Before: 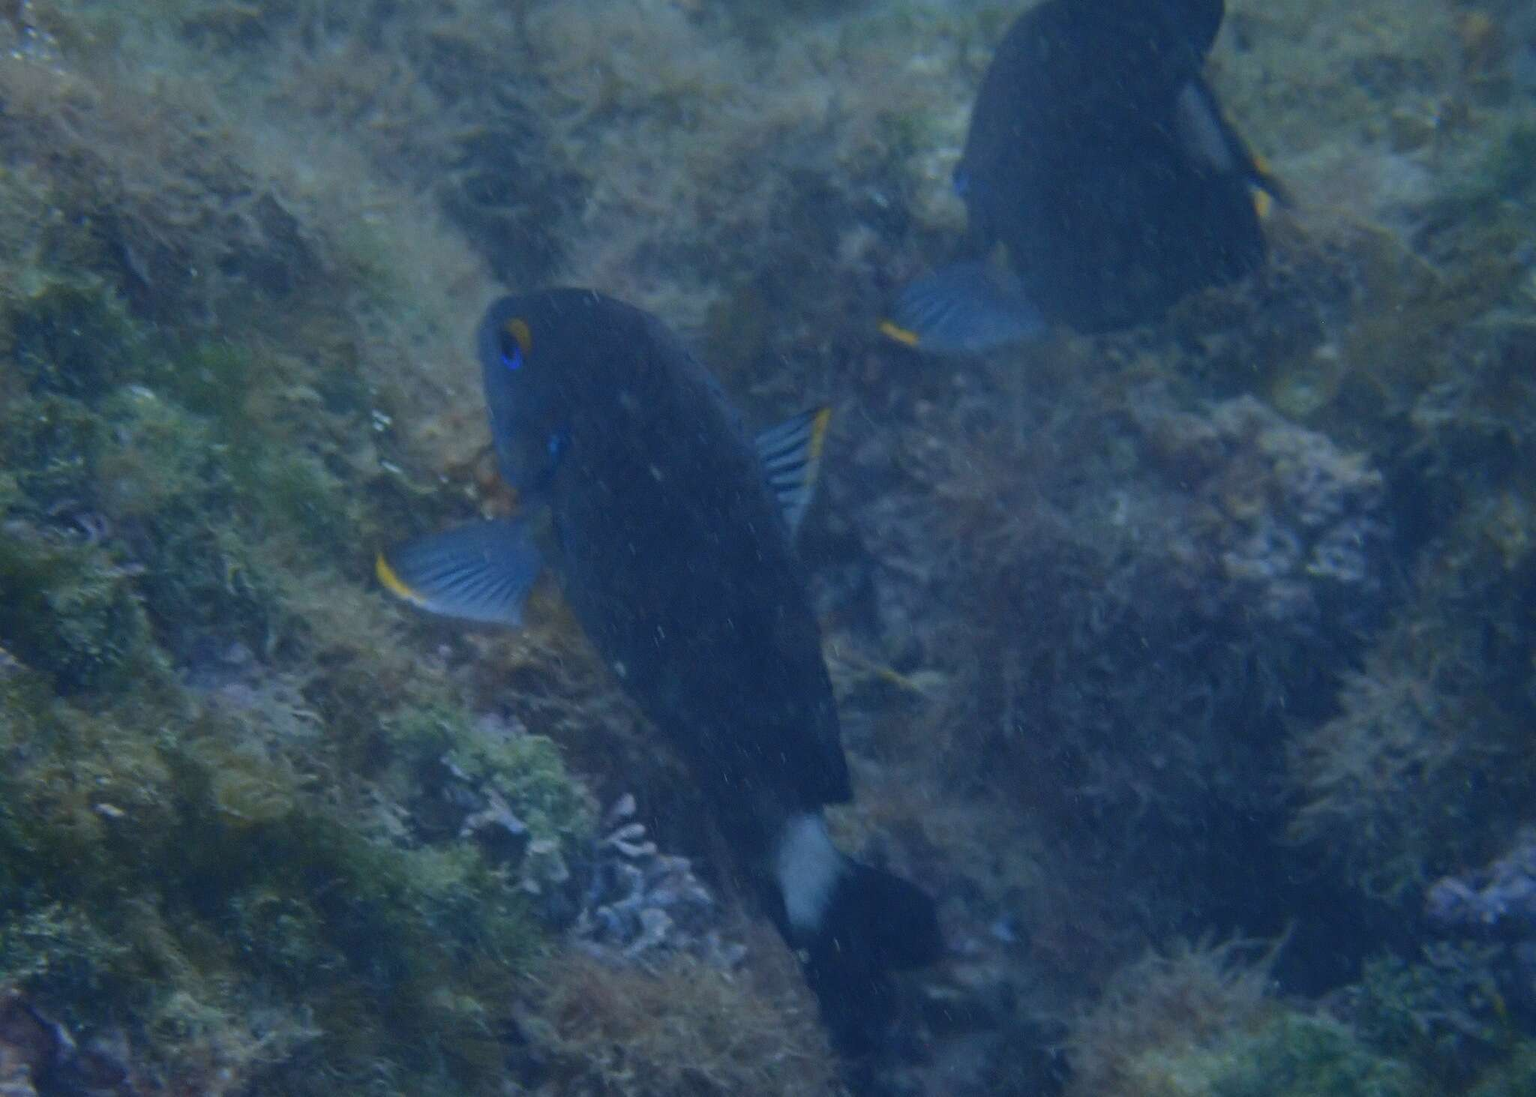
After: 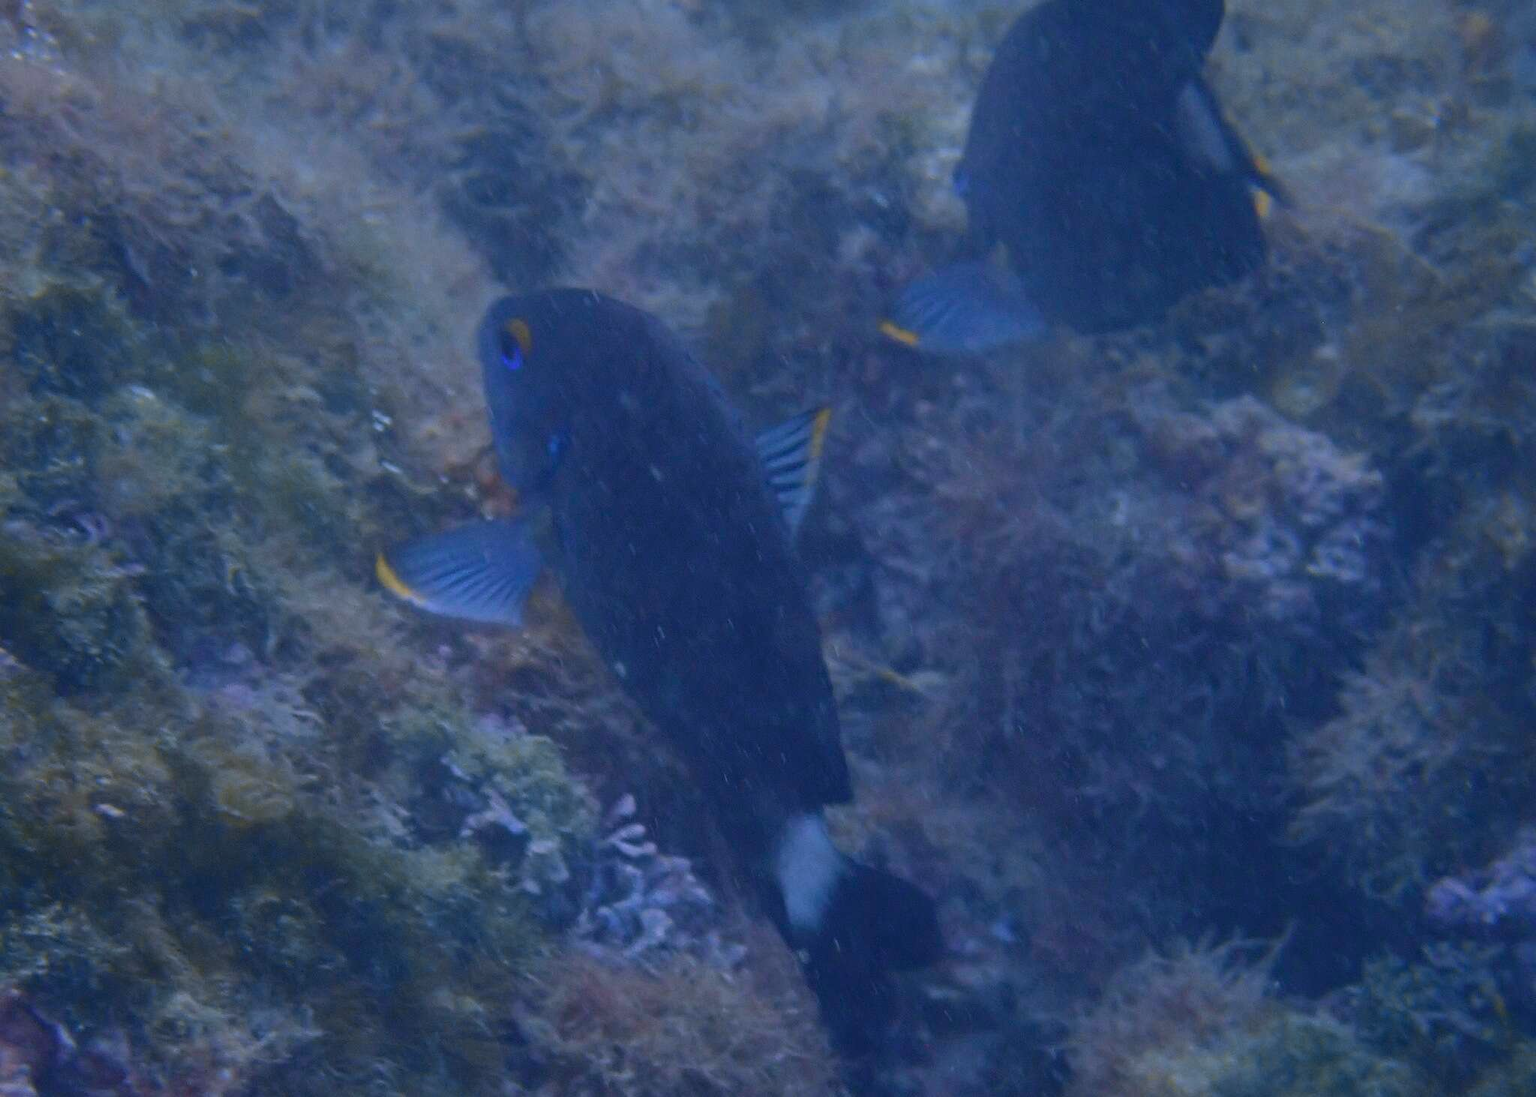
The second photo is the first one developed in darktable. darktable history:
white balance: red 1.066, blue 1.119
tone curve: curves: ch1 [(0, 0) (0.214, 0.291) (0.372, 0.44) (0.463, 0.476) (0.498, 0.502) (0.521, 0.531) (1, 1)]; ch2 [(0, 0) (0.456, 0.447) (0.5, 0.5) (0.547, 0.557) (0.592, 0.57) (0.631, 0.602) (1, 1)], color space Lab, independent channels, preserve colors none
